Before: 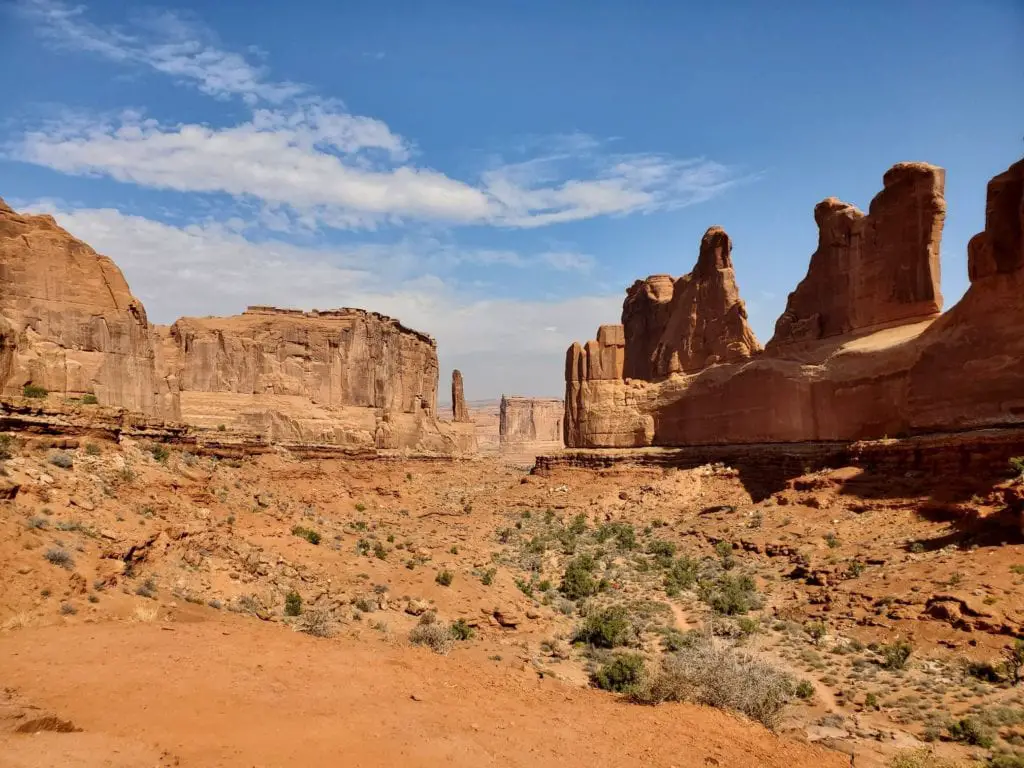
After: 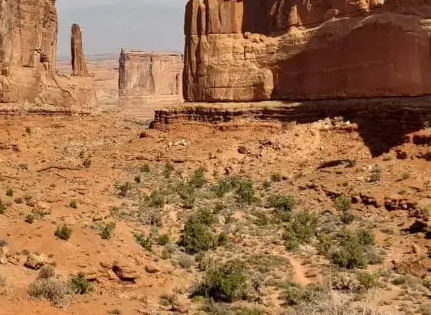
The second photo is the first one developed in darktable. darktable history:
crop: left 37.221%, top 45.169%, right 20.63%, bottom 13.777%
tone equalizer: on, module defaults
